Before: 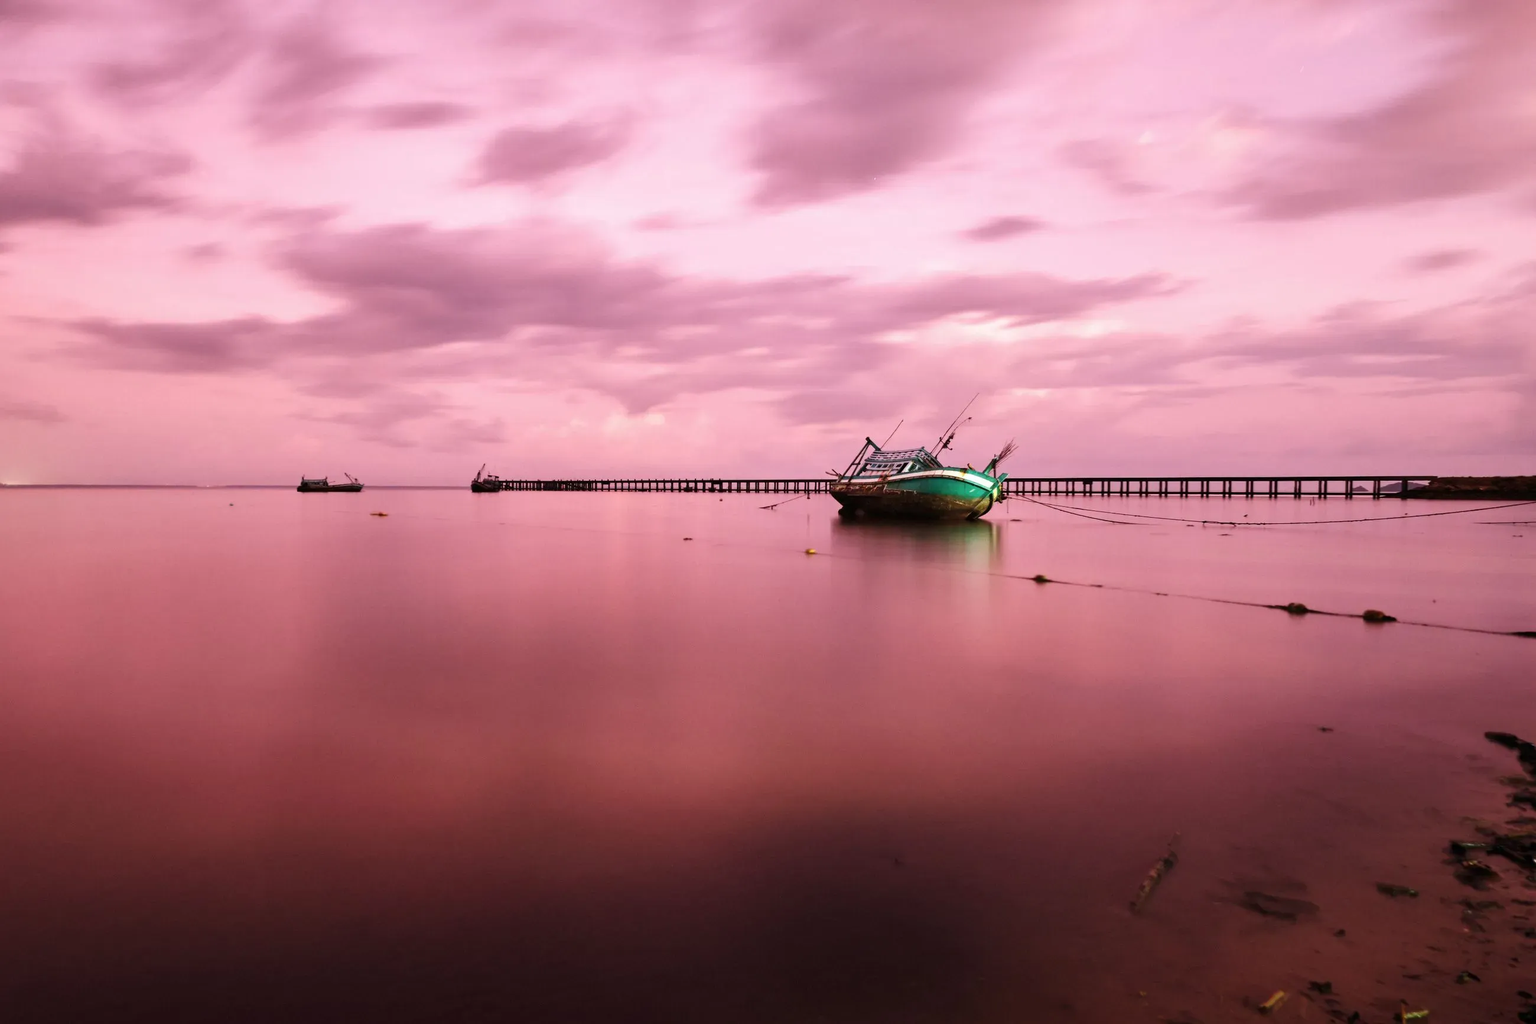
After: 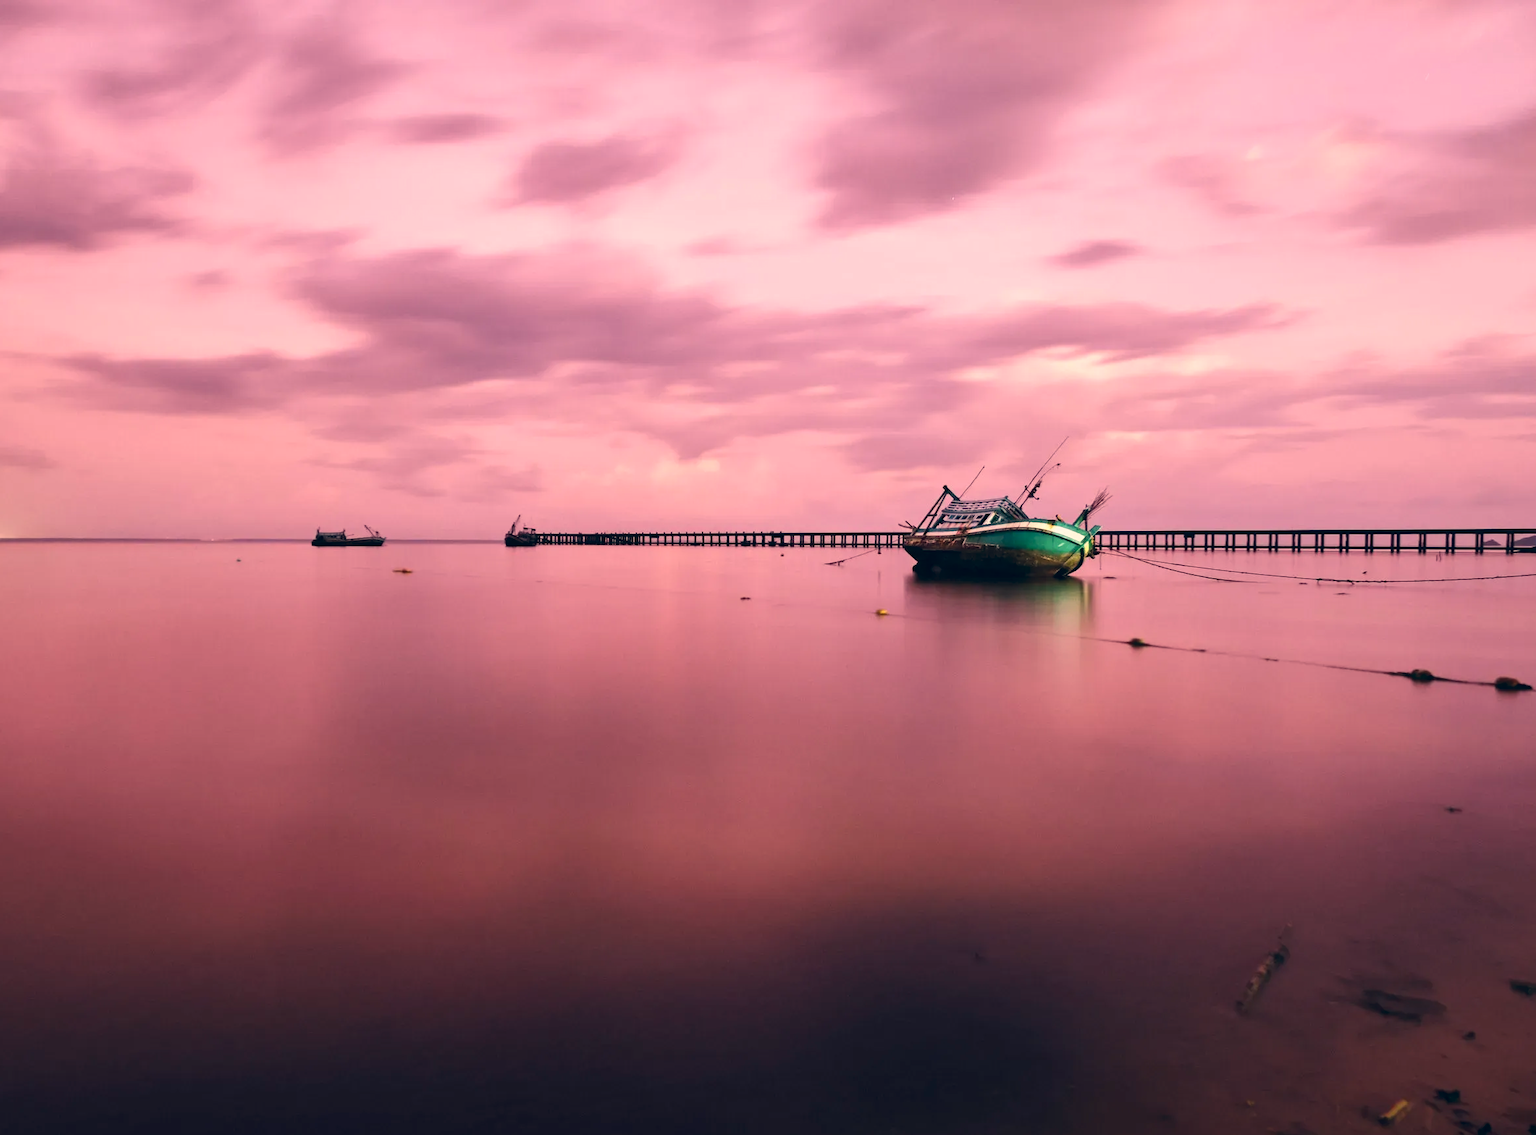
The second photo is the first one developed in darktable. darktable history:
crop and rotate: left 1.088%, right 8.807%
color correction: highlights a* 10.32, highlights b* 14.66, shadows a* -9.59, shadows b* -15.02
